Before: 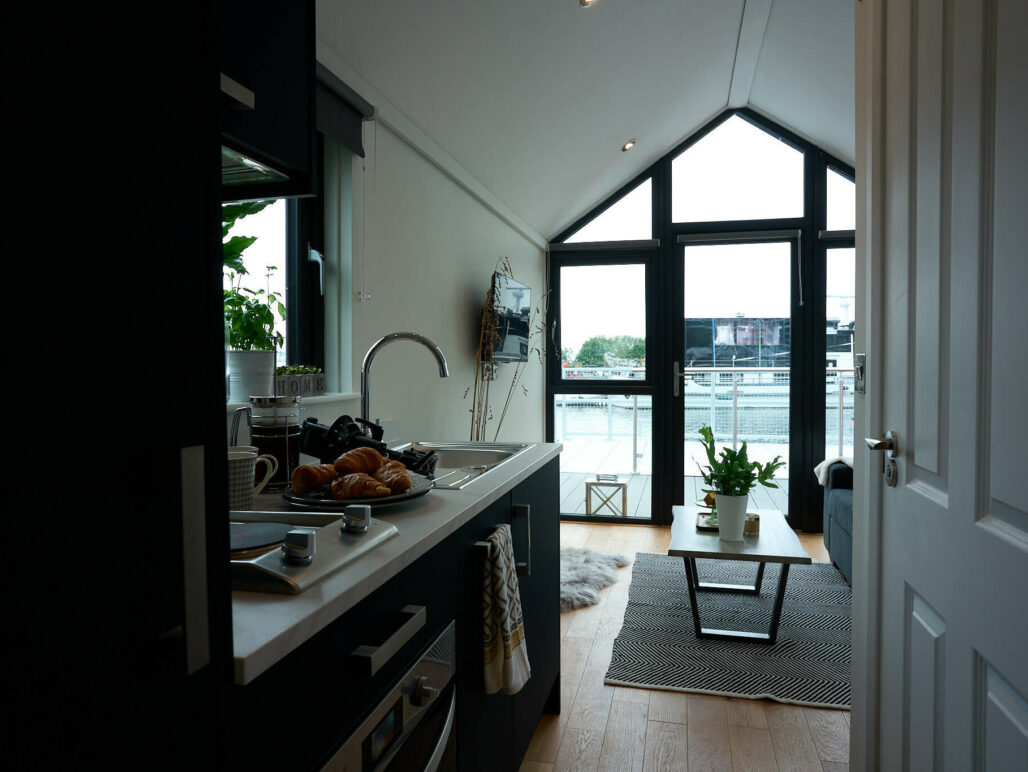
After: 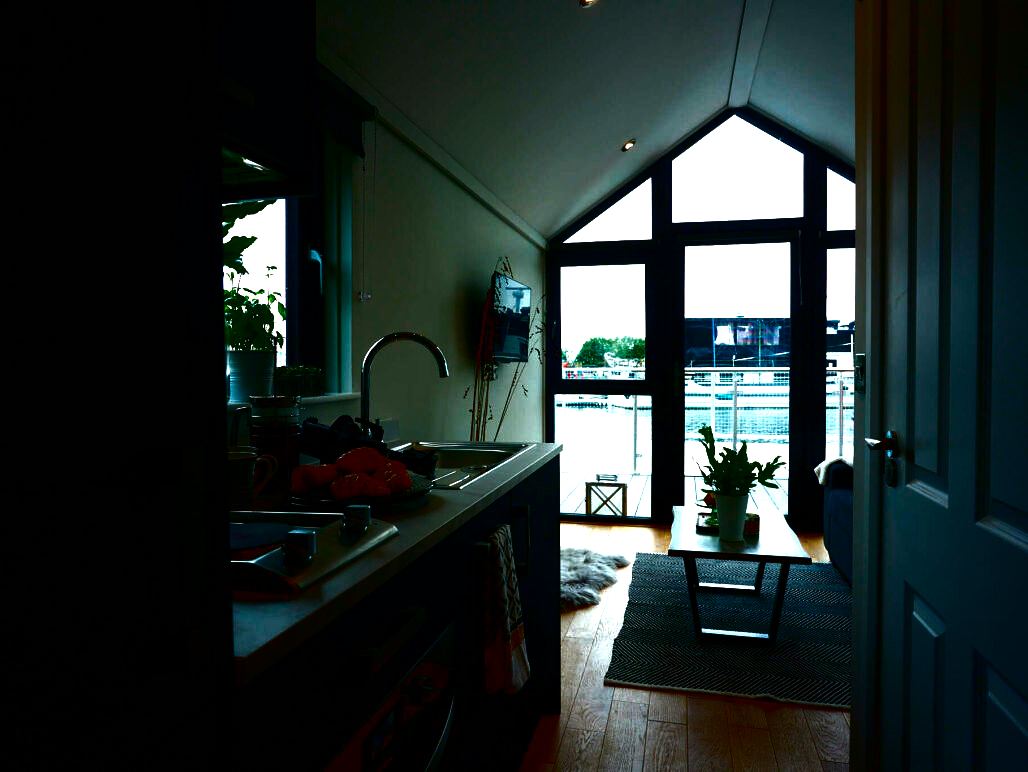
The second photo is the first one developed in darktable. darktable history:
tone equalizer: -8 EV -0.75 EV, -7 EV -0.7 EV, -6 EV -0.6 EV, -5 EV -0.4 EV, -3 EV 0.4 EV, -2 EV 0.6 EV, -1 EV 0.7 EV, +0 EV 0.75 EV, edges refinement/feathering 500, mask exposure compensation -1.57 EV, preserve details no
contrast brightness saturation: brightness -1, saturation 1
